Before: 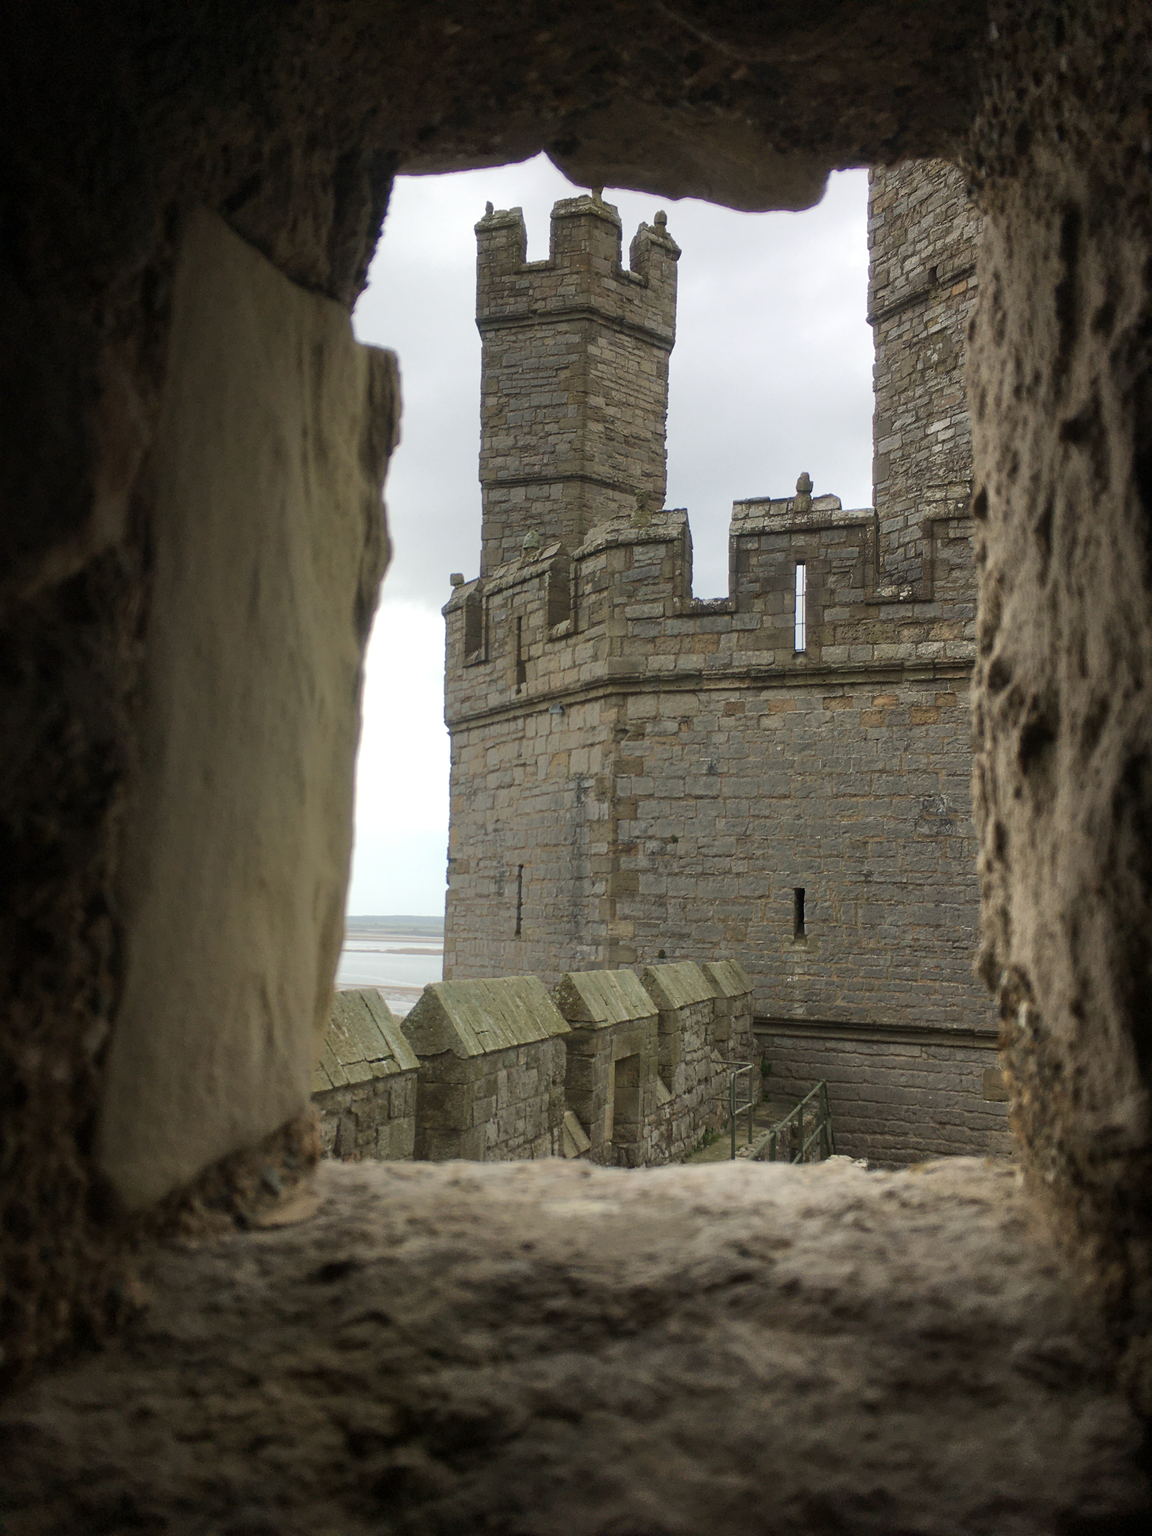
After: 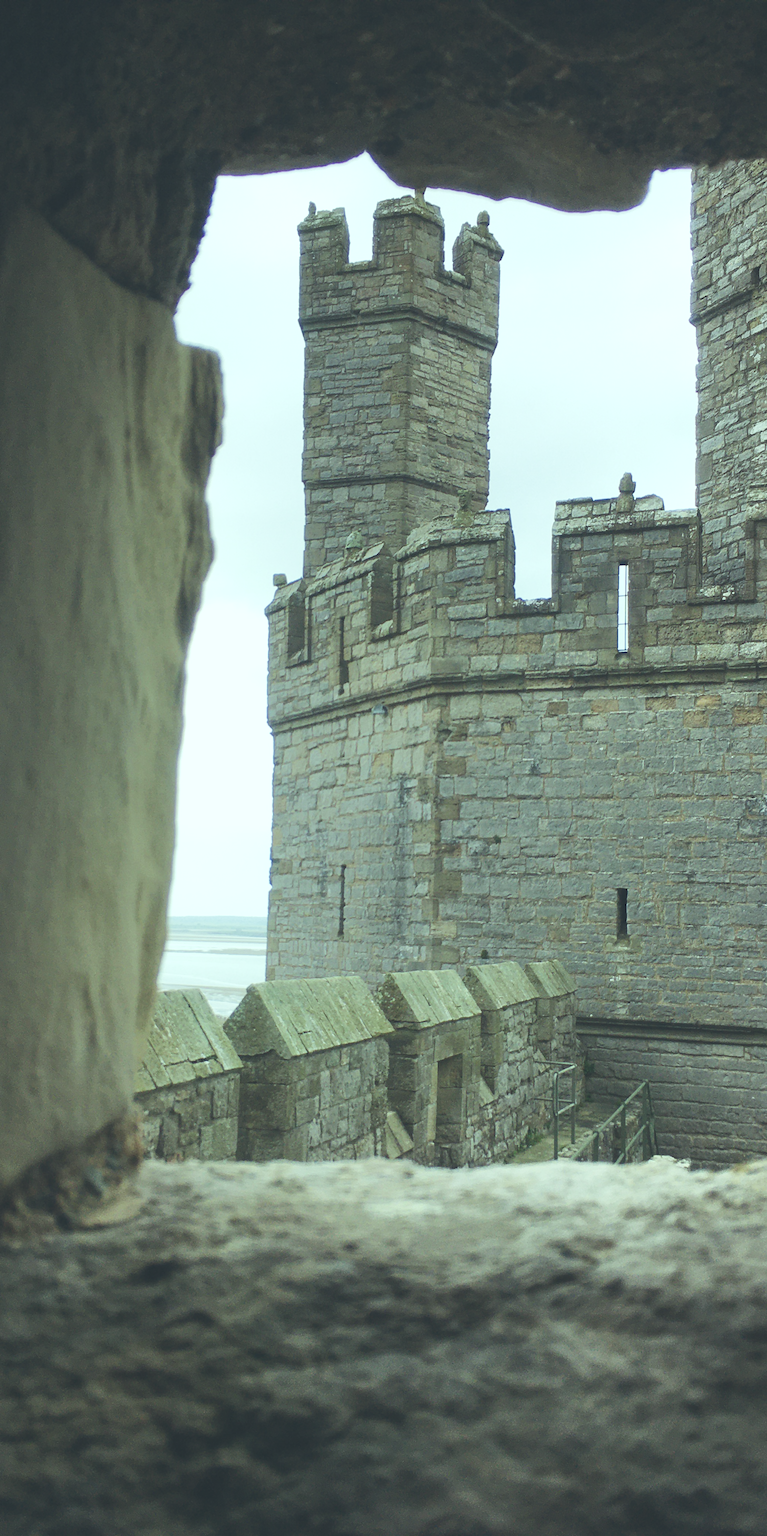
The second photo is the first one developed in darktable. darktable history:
crop: left 15.419%, right 17.914%
color balance: mode lift, gamma, gain (sRGB), lift [0.997, 0.979, 1.021, 1.011], gamma [1, 1.084, 0.916, 0.998], gain [1, 0.87, 1.13, 1.101], contrast 4.55%, contrast fulcrum 38.24%, output saturation 104.09%
tone curve: curves: ch0 [(0, 0) (0.004, 0.001) (0.02, 0.008) (0.218, 0.218) (0.664, 0.774) (0.832, 0.914) (1, 1)], preserve colors none
exposure: black level correction -0.028, compensate highlight preservation false
